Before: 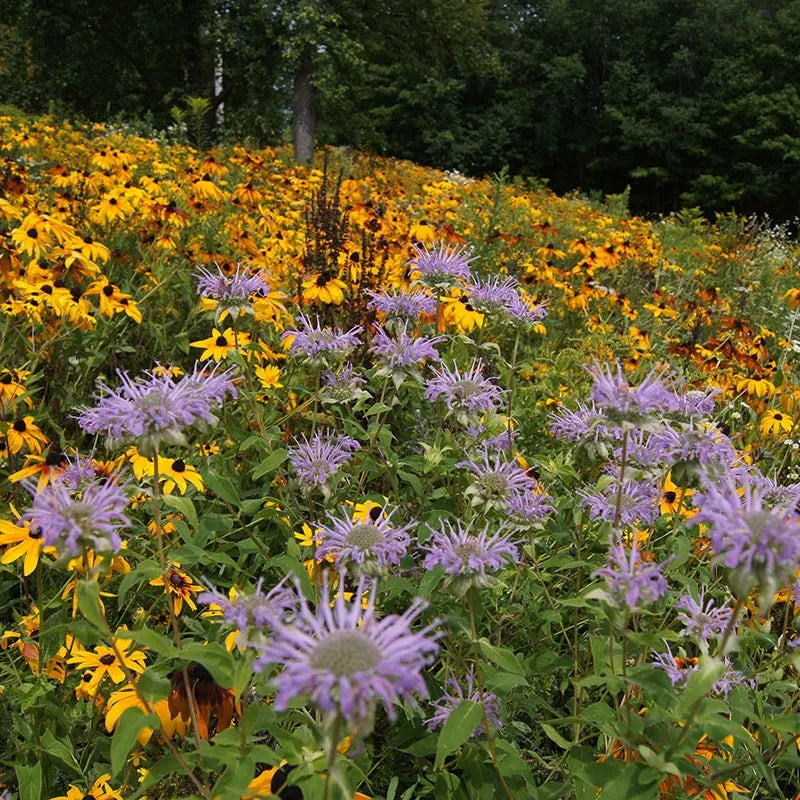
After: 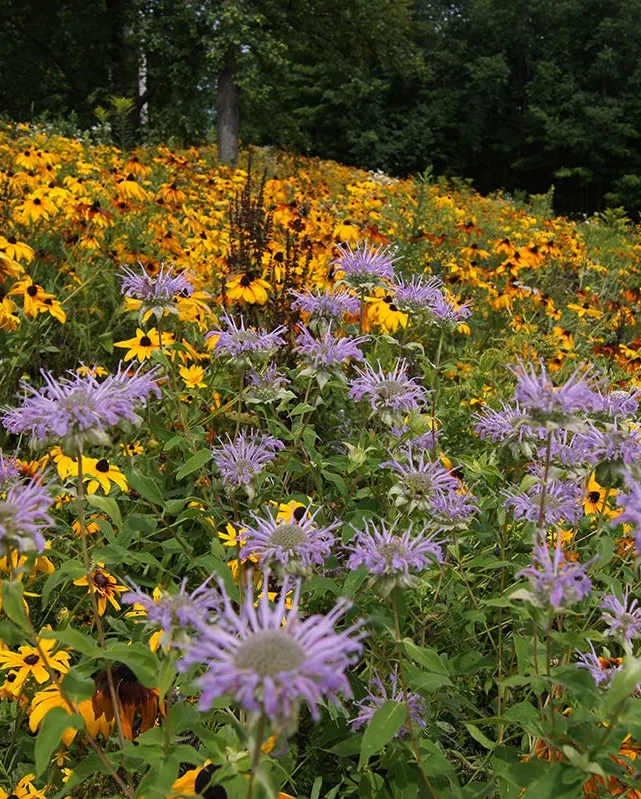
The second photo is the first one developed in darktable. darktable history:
crop and rotate: left 9.572%, right 10.25%
